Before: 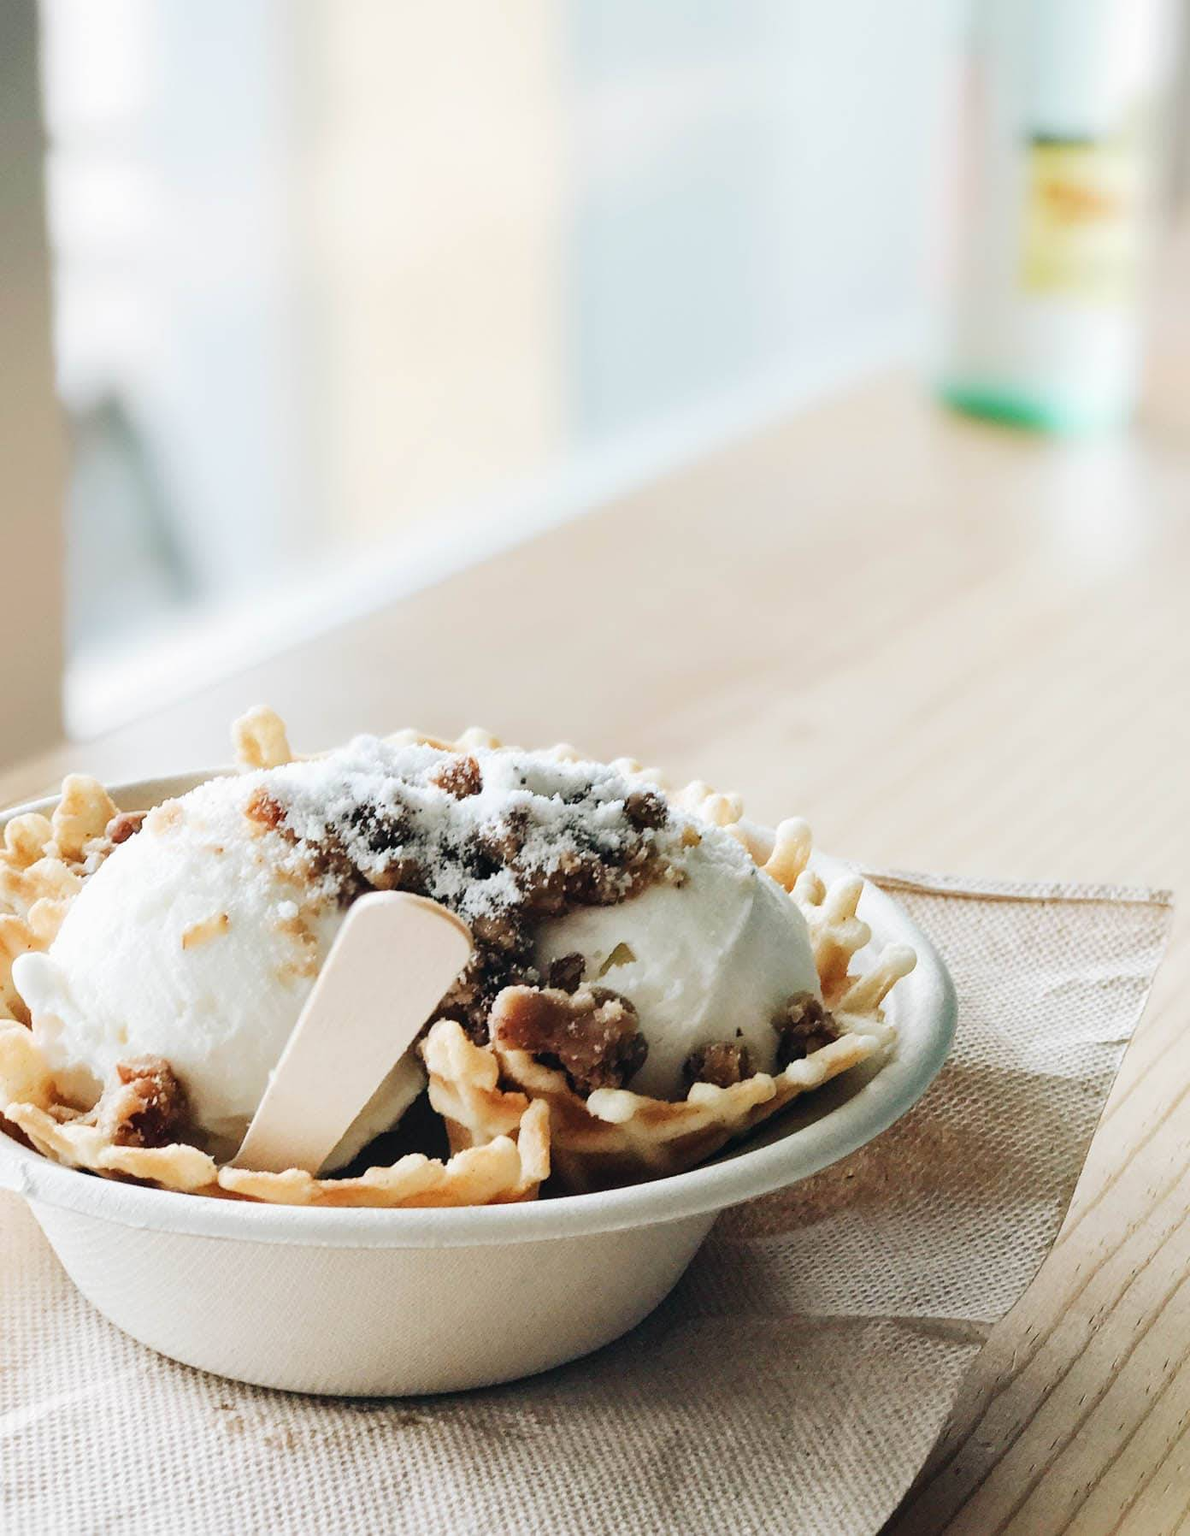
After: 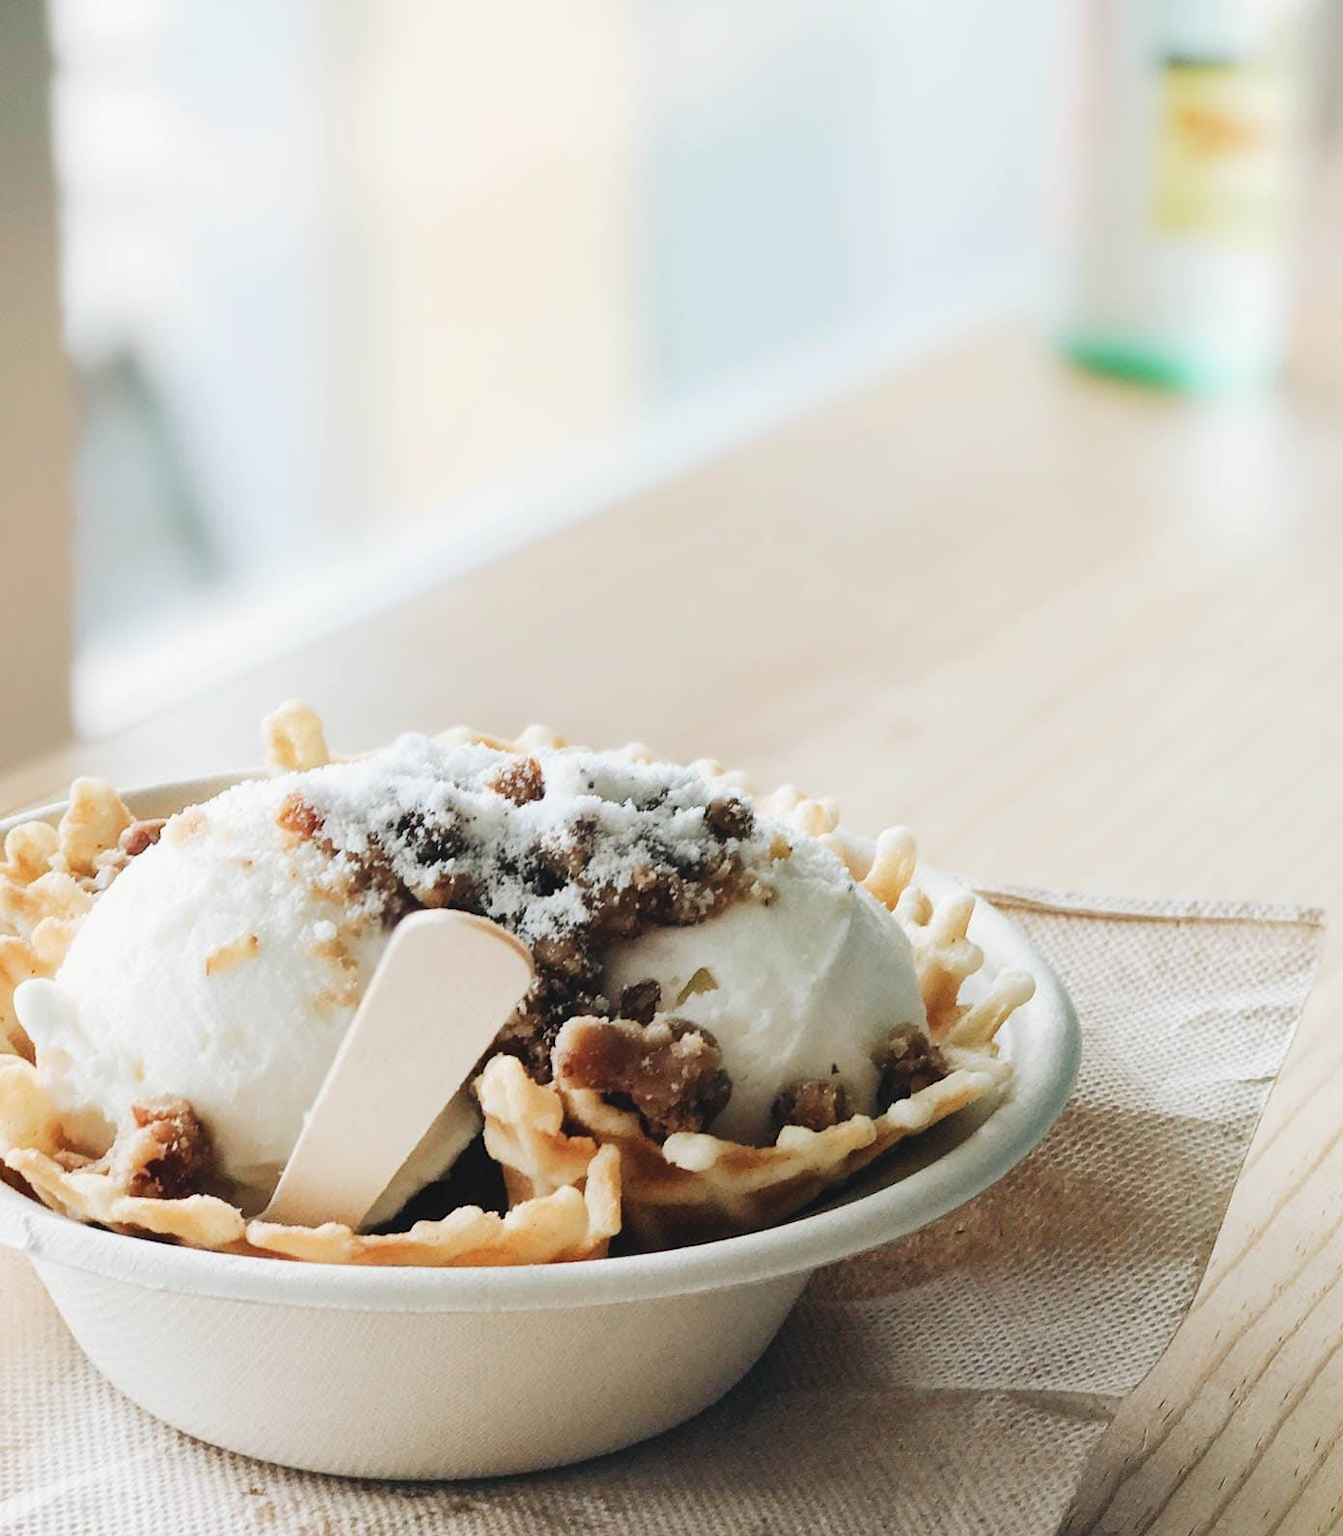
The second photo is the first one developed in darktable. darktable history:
crop and rotate: top 5.573%, bottom 5.823%
contrast equalizer: y [[0.6 ×6], [0.55 ×6], [0 ×6], [0 ×6], [0 ×6]], mix -0.317
